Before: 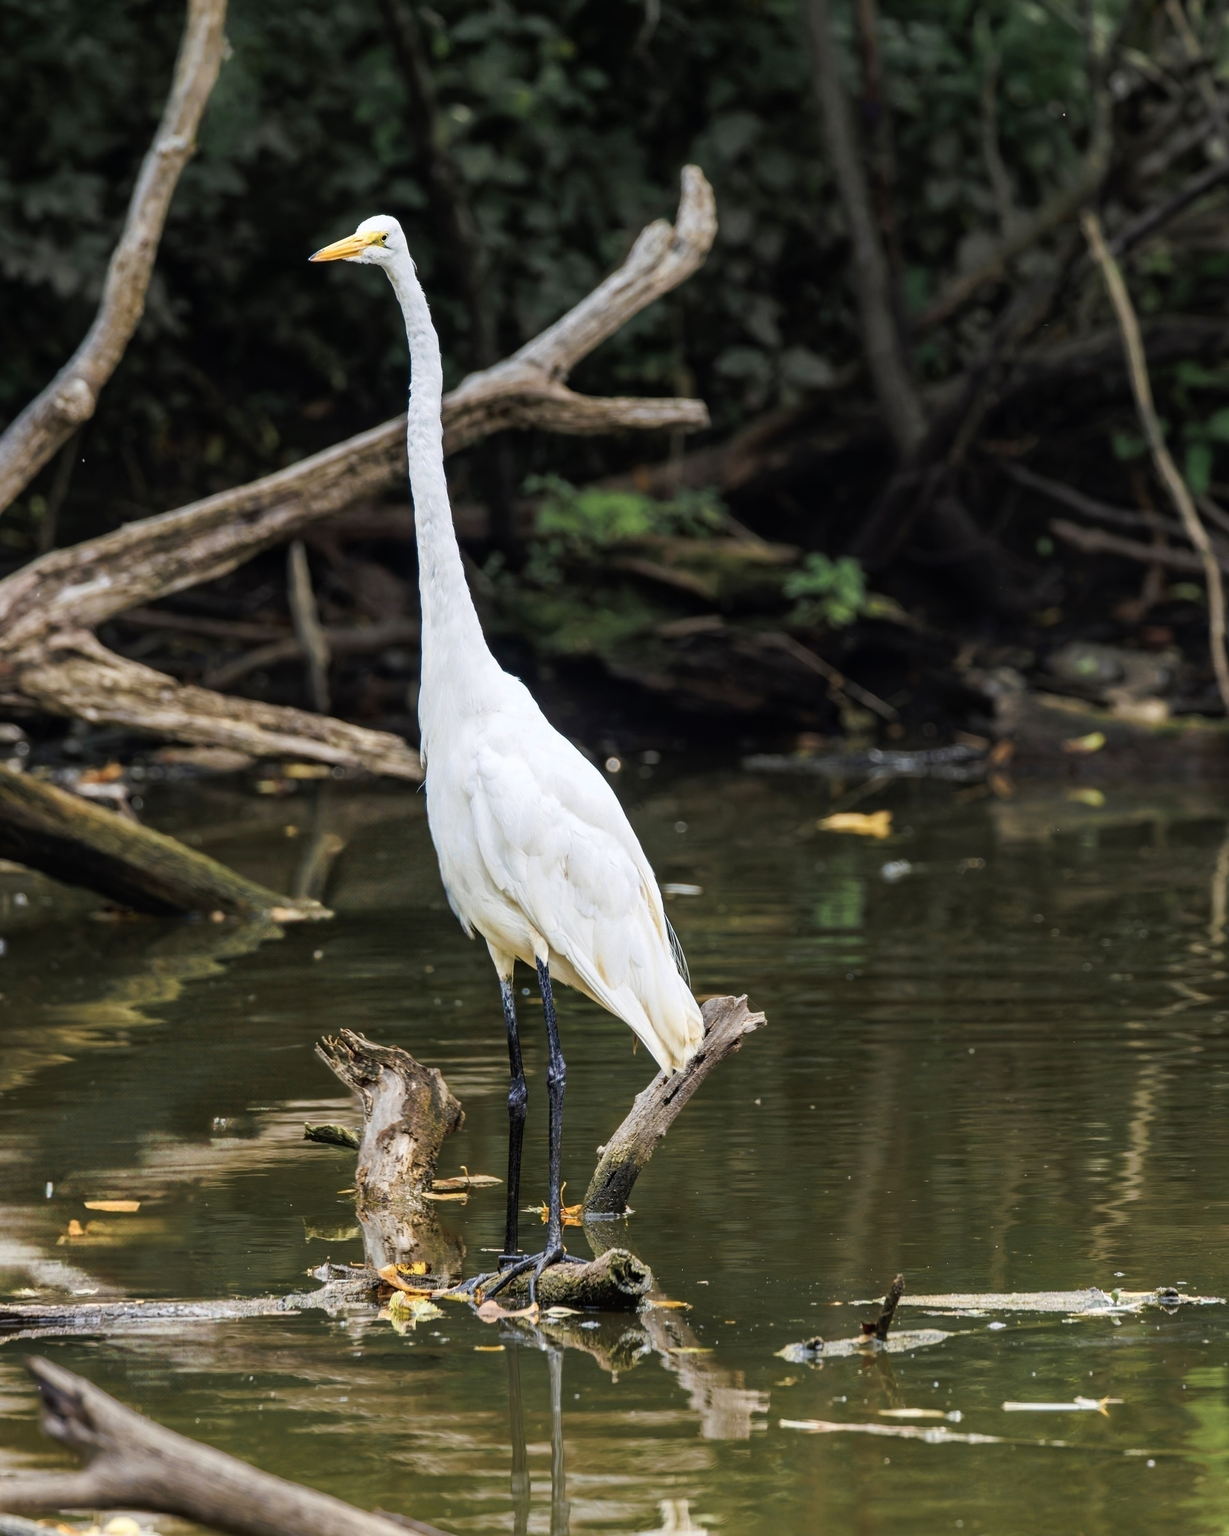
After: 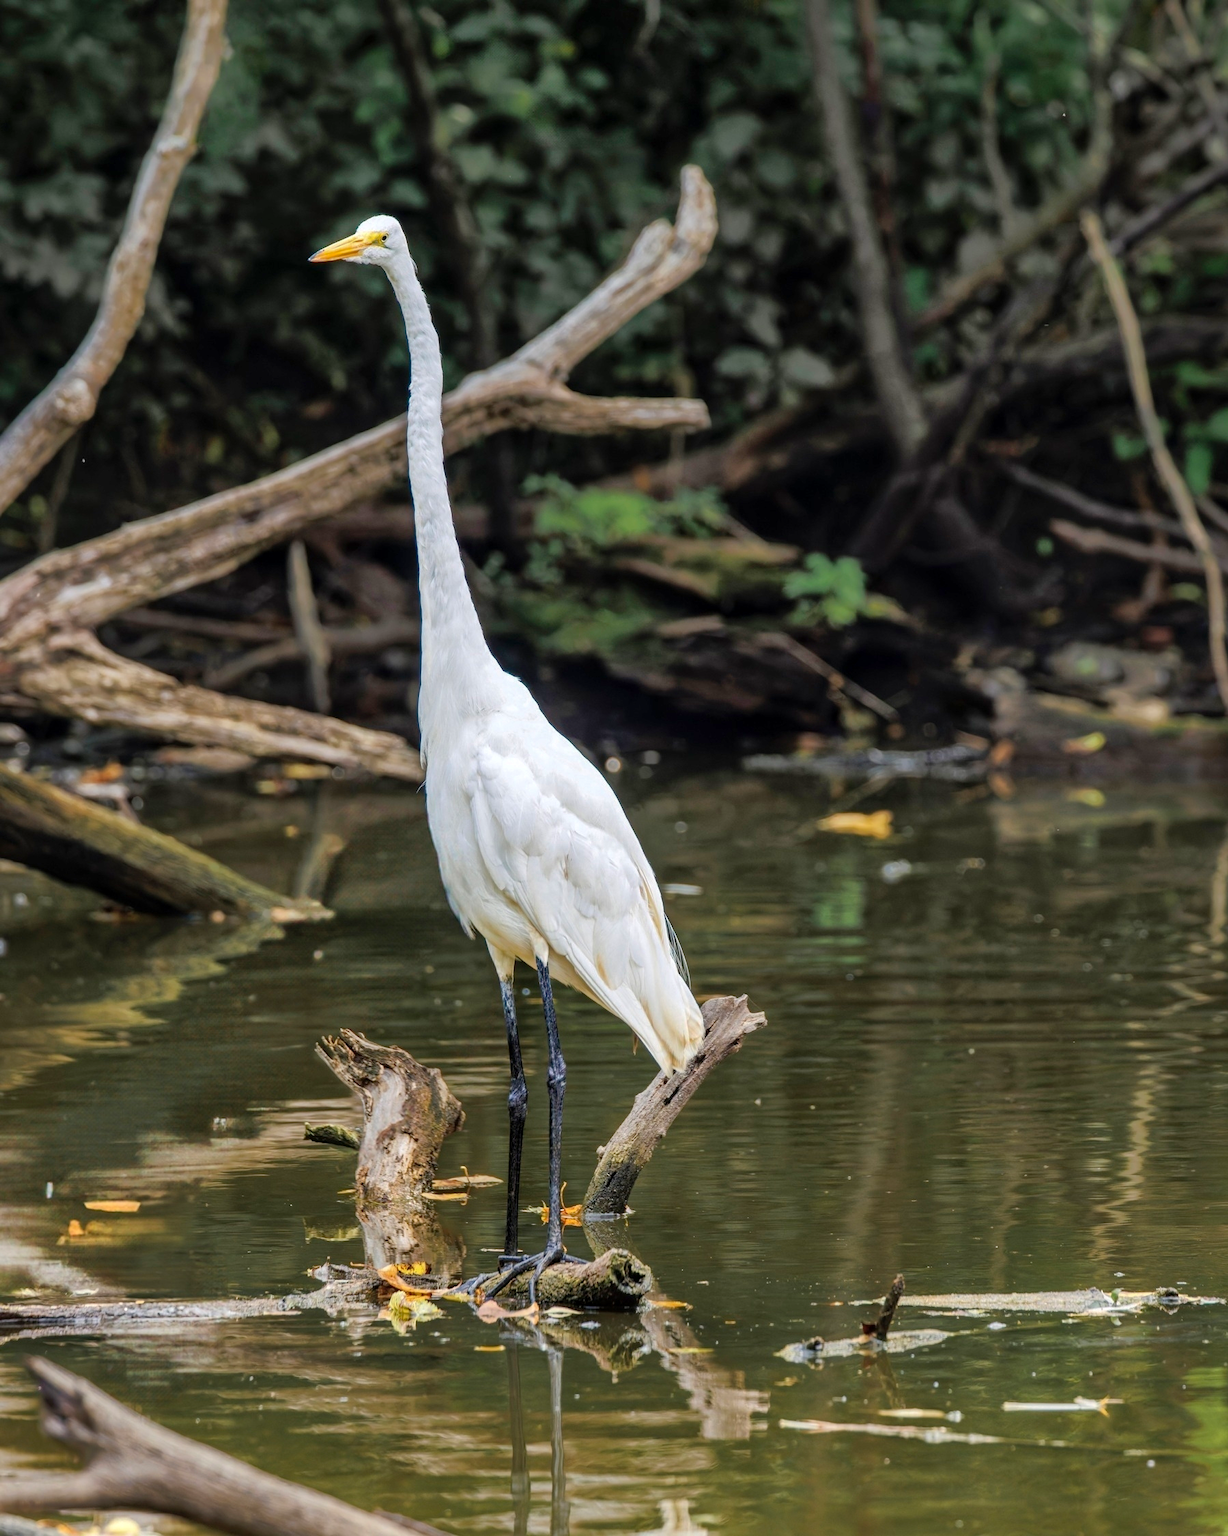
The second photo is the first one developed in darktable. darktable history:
local contrast: highlights 100%, shadows 100%, detail 120%, midtone range 0.2
shadows and highlights: on, module defaults
